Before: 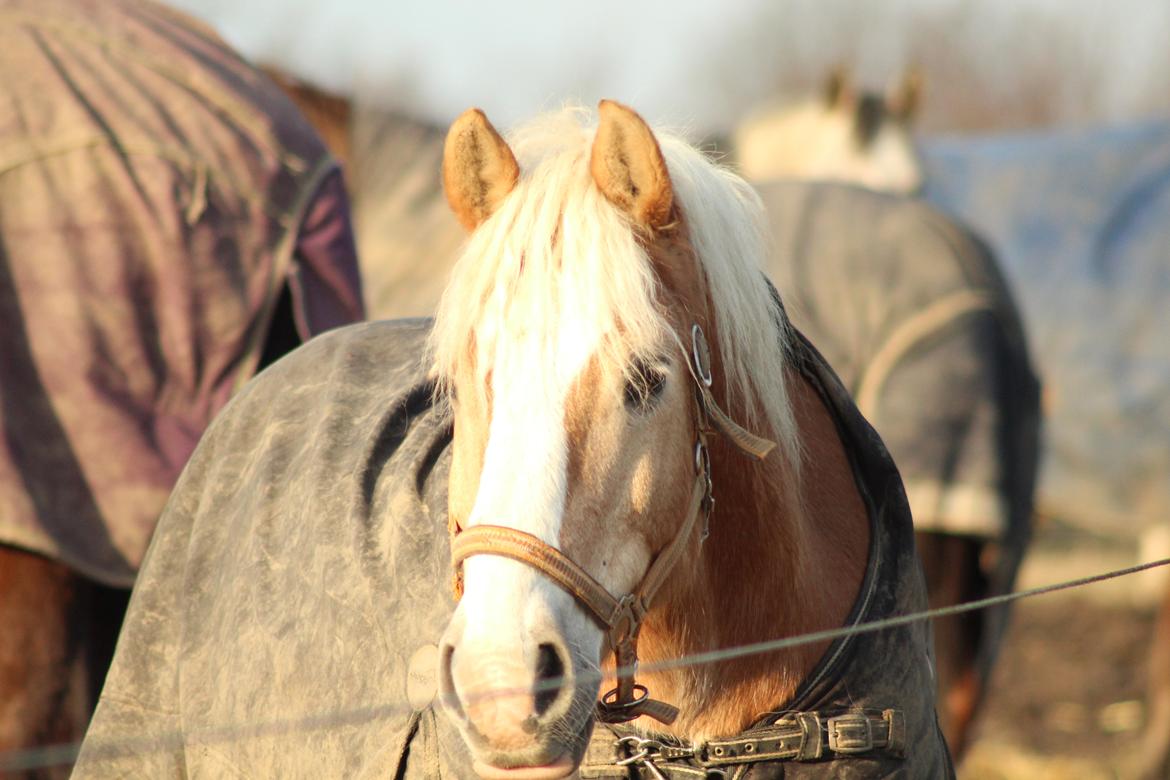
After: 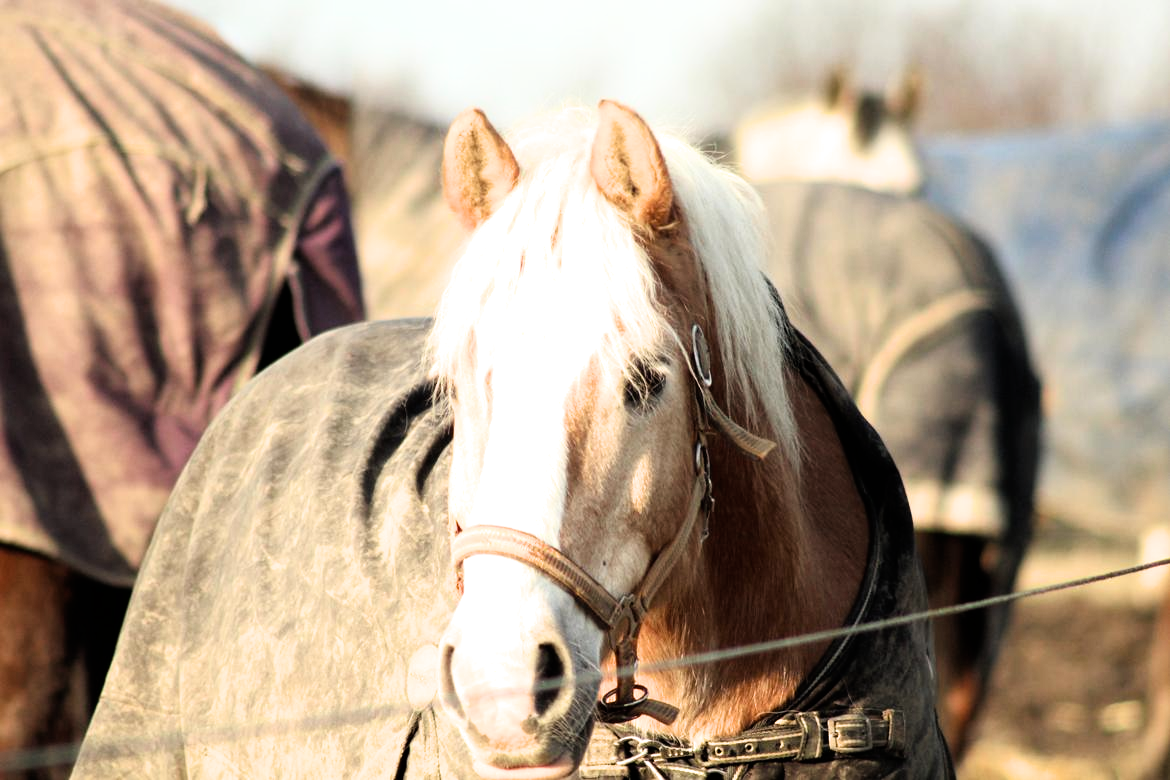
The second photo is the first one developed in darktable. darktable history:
exposure: black level correction 0.001, exposure 0.194 EV, compensate exposure bias true, compensate highlight preservation false
filmic rgb: black relative exposure -6.4 EV, white relative exposure 2.42 EV, threshold 2.96 EV, target white luminance 99.979%, hardness 5.27, latitude 0.273%, contrast 1.426, highlights saturation mix 2.31%, enable highlight reconstruction true
